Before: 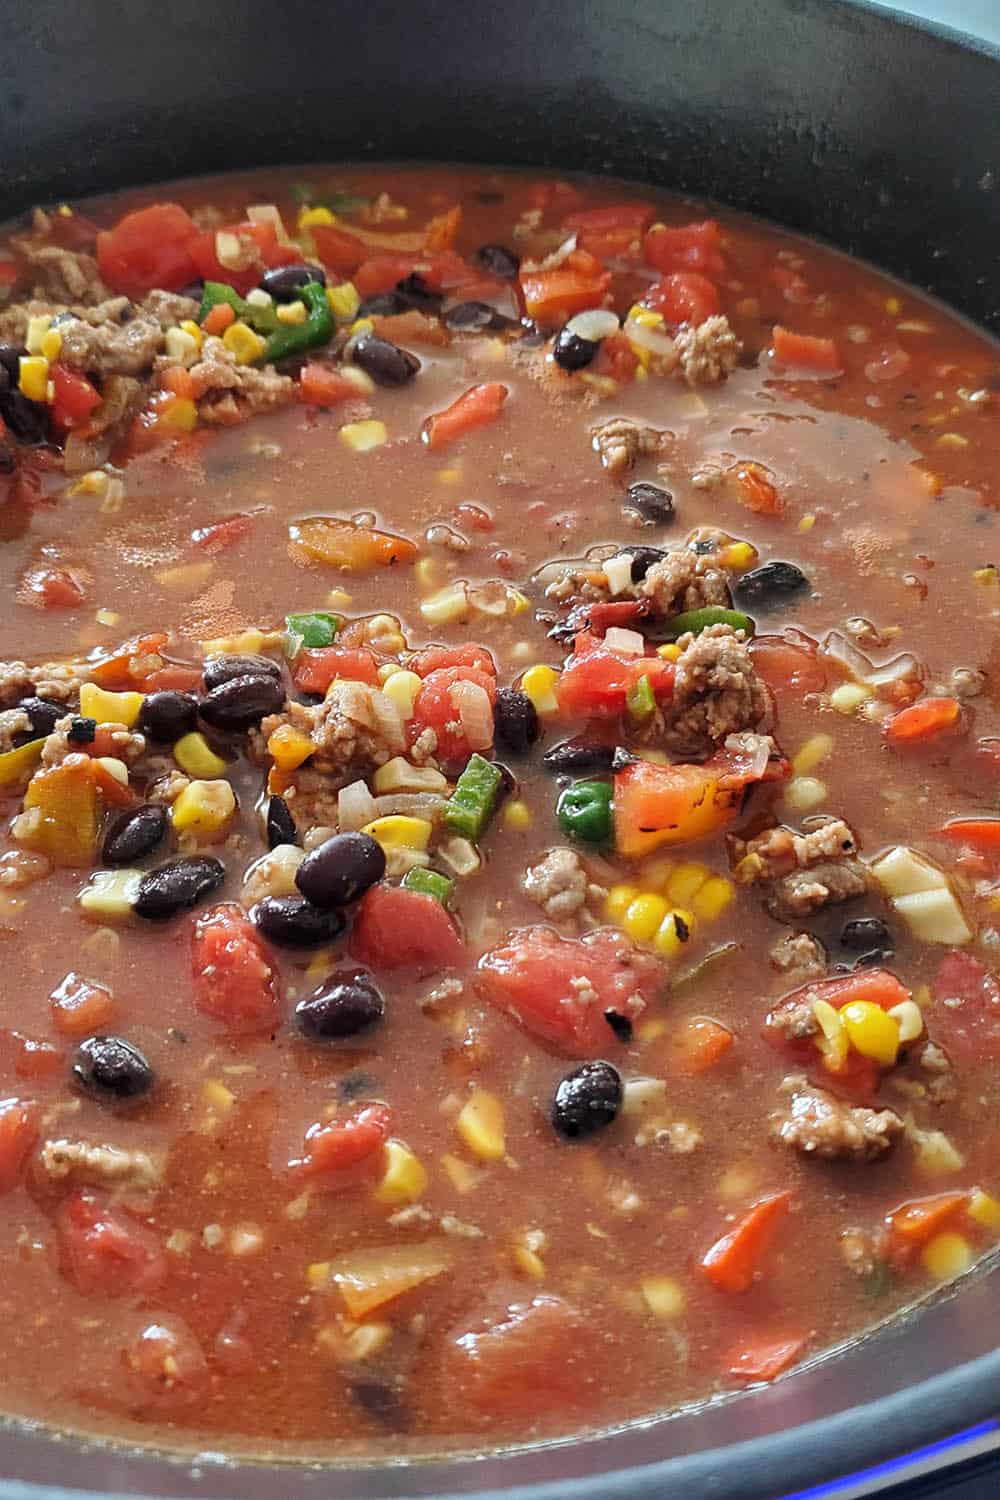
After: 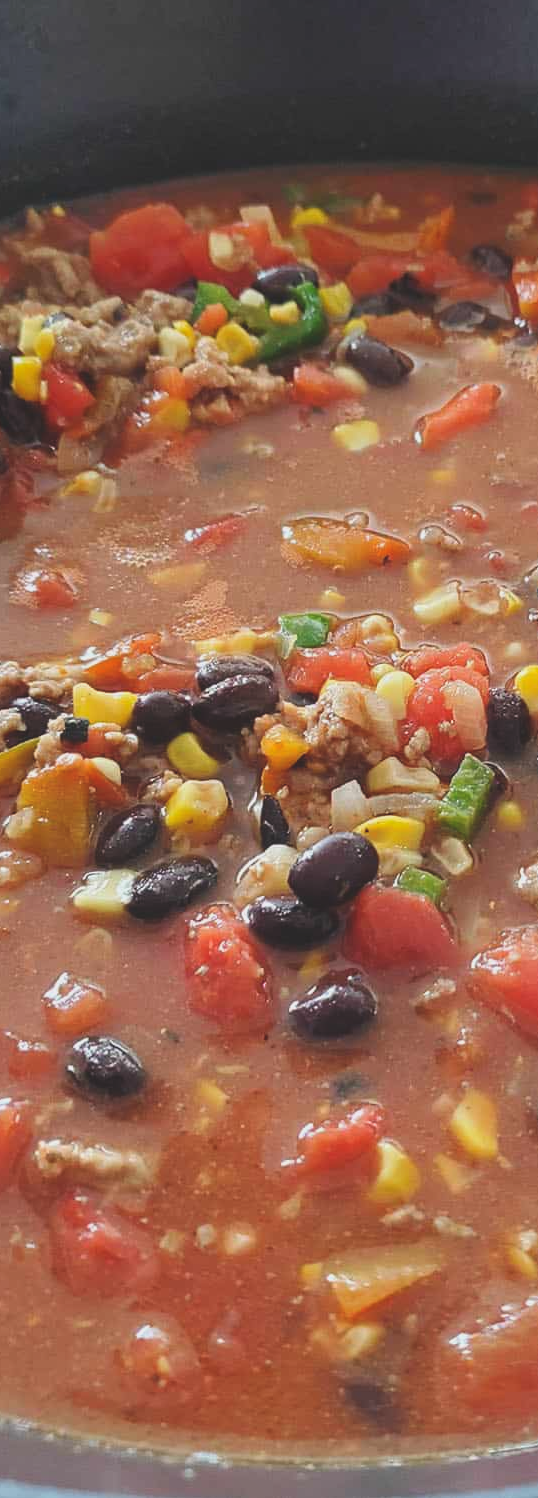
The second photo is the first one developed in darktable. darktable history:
exposure: black level correction -0.009, exposure 0.069 EV, compensate exposure bias true, compensate highlight preservation false
local contrast: highlights 67%, shadows 65%, detail 81%, midtone range 0.325
crop: left 0.799%, right 45.35%, bottom 0.087%
